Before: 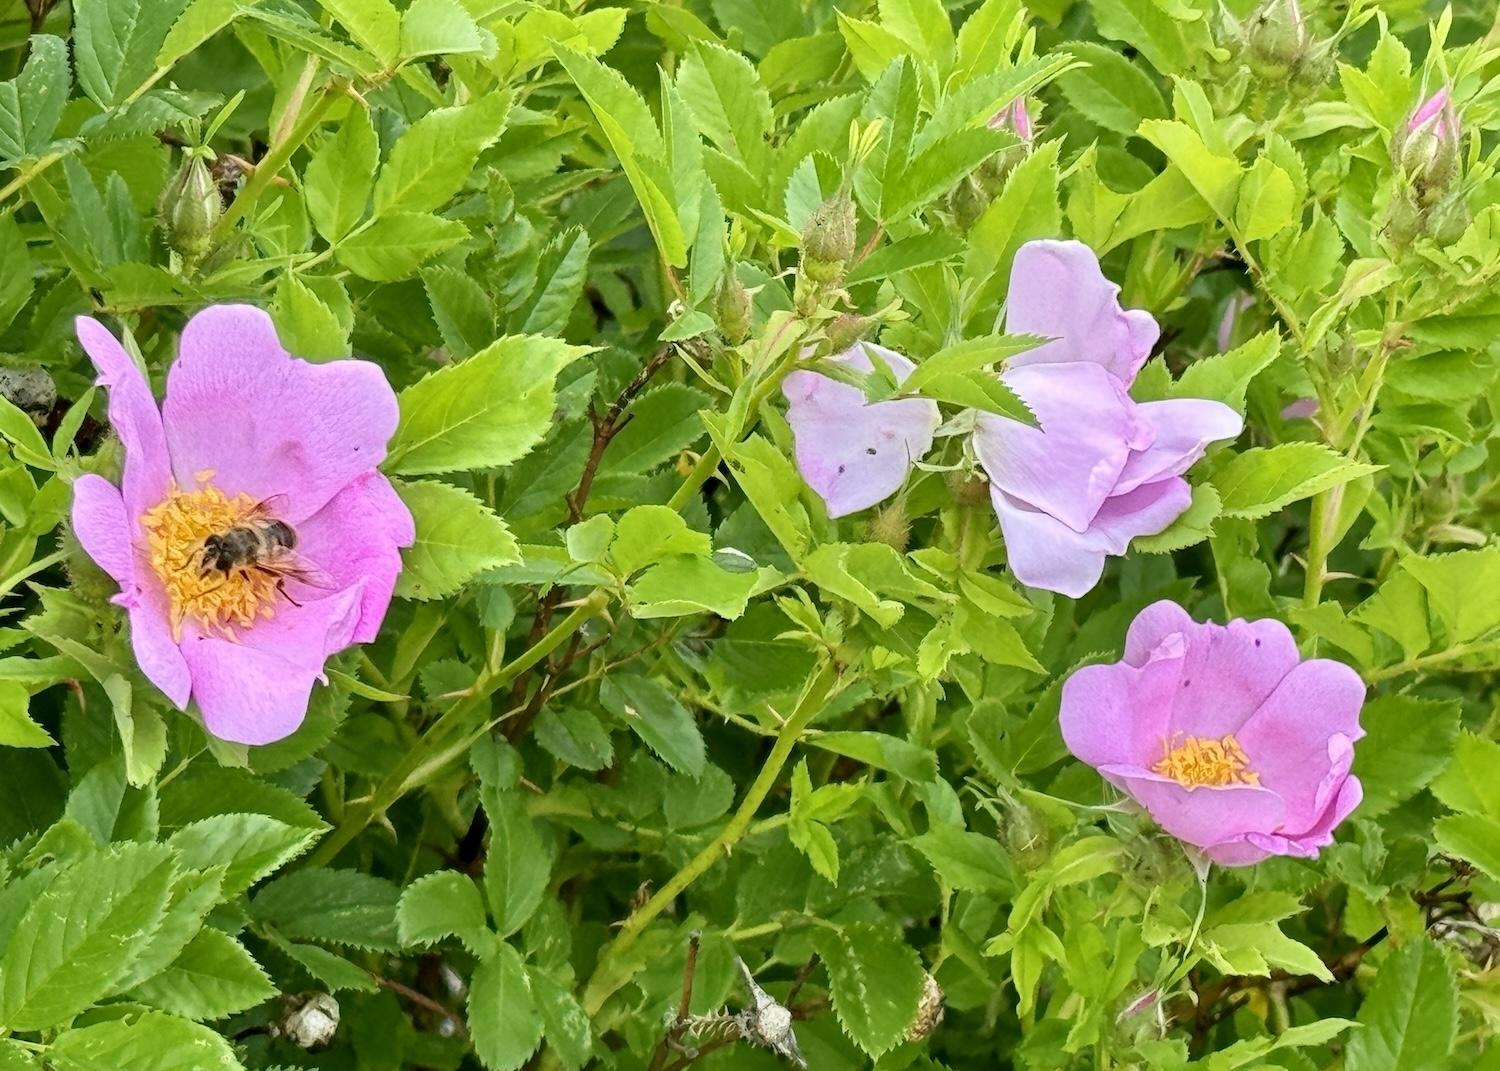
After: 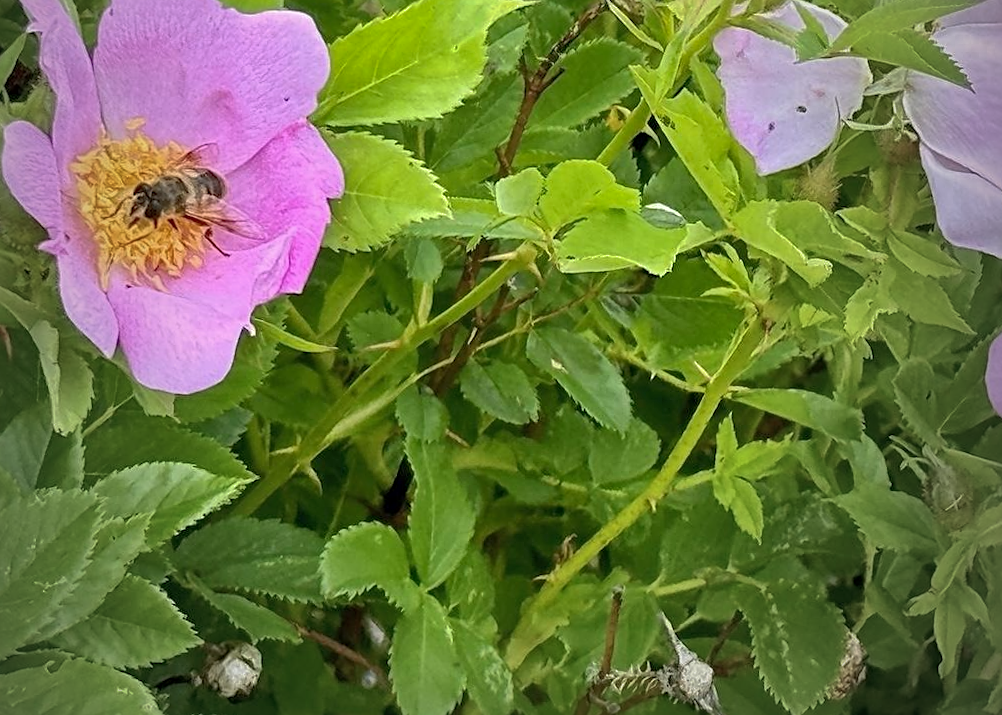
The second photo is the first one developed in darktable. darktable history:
vignetting: fall-off start 72.14%, fall-off radius 108.07%, brightness -0.713, saturation -0.488, center (-0.054, -0.359), width/height ratio 0.729
sharpen: on, module defaults
shadows and highlights: on, module defaults
crop and rotate: angle -0.82°, left 3.85%, top 31.828%, right 27.992%
